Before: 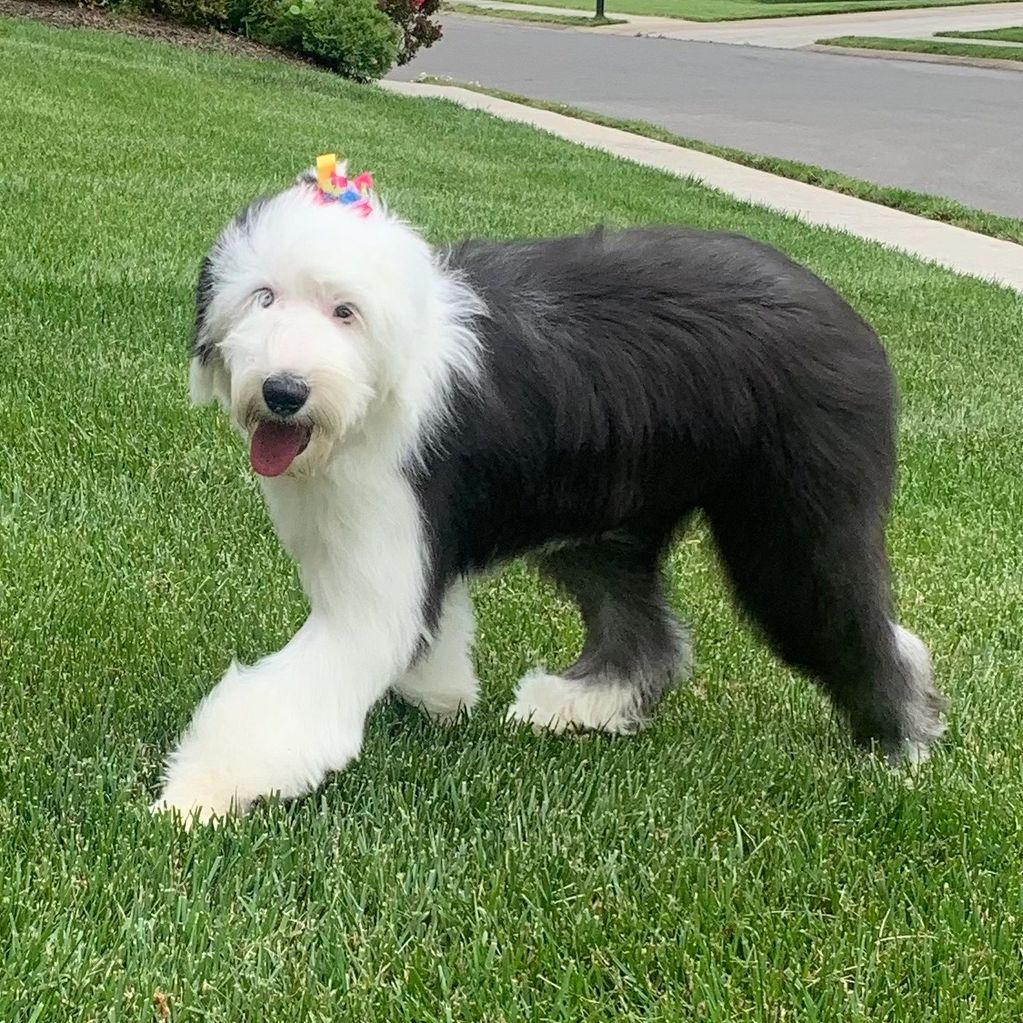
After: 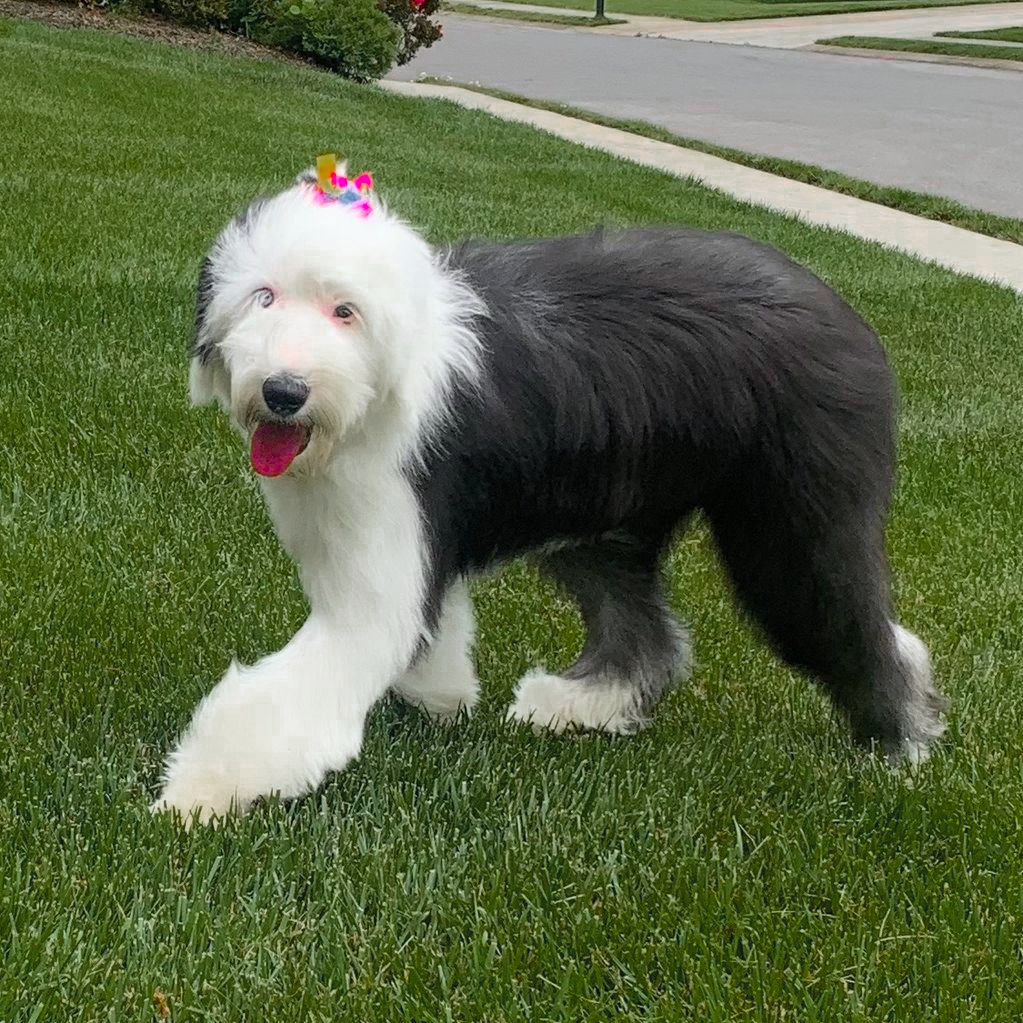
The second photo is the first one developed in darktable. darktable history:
color zones: curves: ch0 [(0, 0.48) (0.209, 0.398) (0.305, 0.332) (0.429, 0.493) (0.571, 0.5) (0.714, 0.5) (0.857, 0.5) (1, 0.48)]; ch1 [(0, 0.736) (0.143, 0.625) (0.225, 0.371) (0.429, 0.256) (0.571, 0.241) (0.714, 0.213) (0.857, 0.48) (1, 0.736)]; ch2 [(0, 0.448) (0.143, 0.498) (0.286, 0.5) (0.429, 0.5) (0.571, 0.5) (0.714, 0.5) (0.857, 0.5) (1, 0.448)]
color balance rgb: linear chroma grading › global chroma 15%, perceptual saturation grading › global saturation 30%
